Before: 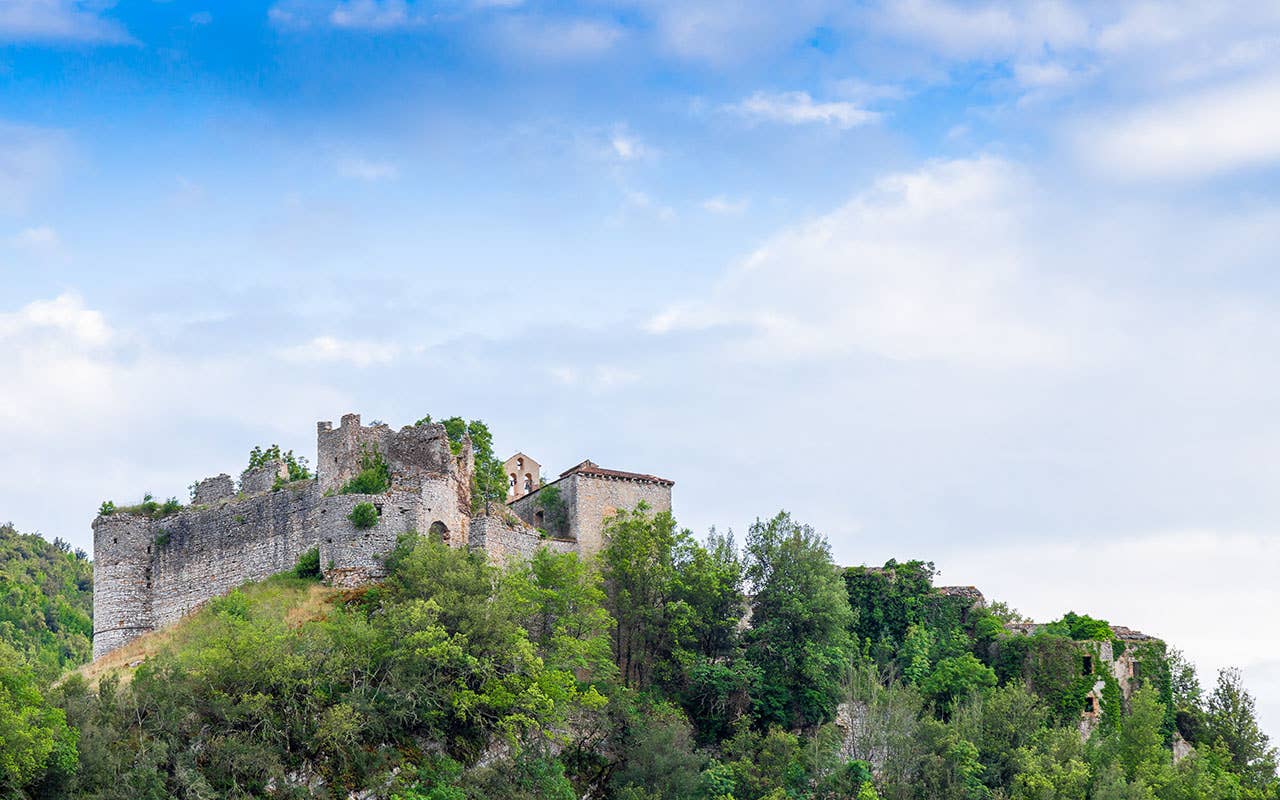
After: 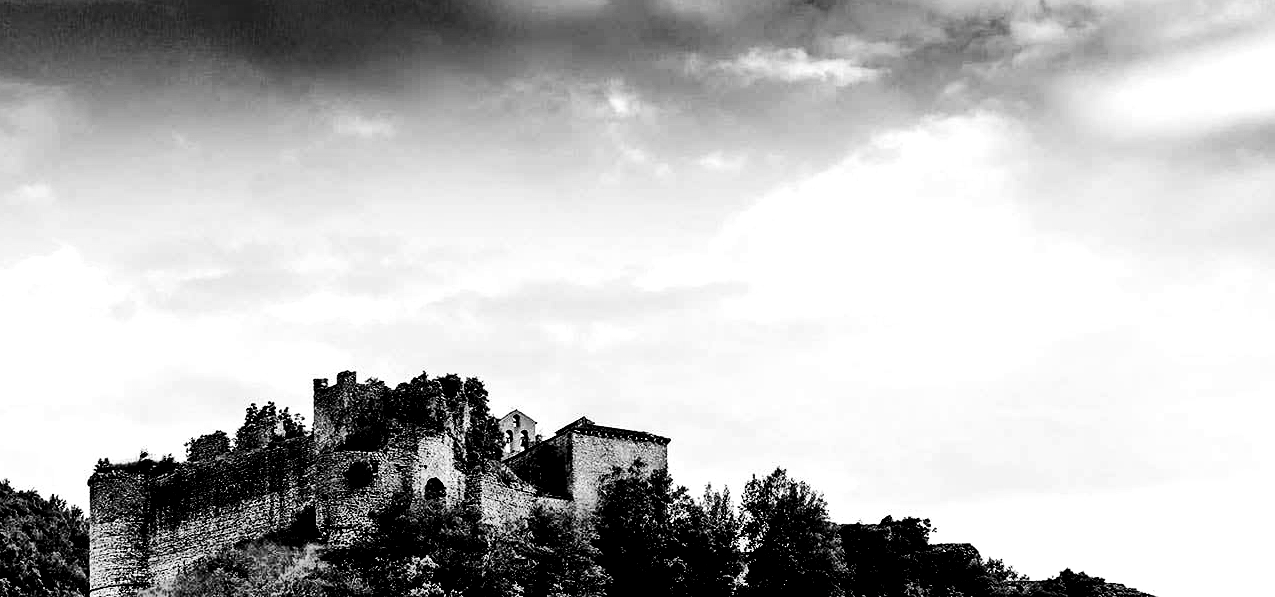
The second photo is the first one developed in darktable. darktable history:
monochrome: a -4.13, b 5.16, size 1
base curve: curves: ch0 [(0, 0) (0.028, 0.03) (0.121, 0.232) (0.46, 0.748) (0.859, 0.968) (1, 1)], preserve colors none
levels: mode automatic, black 8.58%, gray 59.42%, levels [0, 0.445, 1]
crop: left 0.387%, top 5.469%, bottom 19.809%
shadows and highlights: radius 110.86, shadows 51.09, white point adjustment 9.16, highlights -4.17, highlights color adjustment 32.2%, soften with gaussian
